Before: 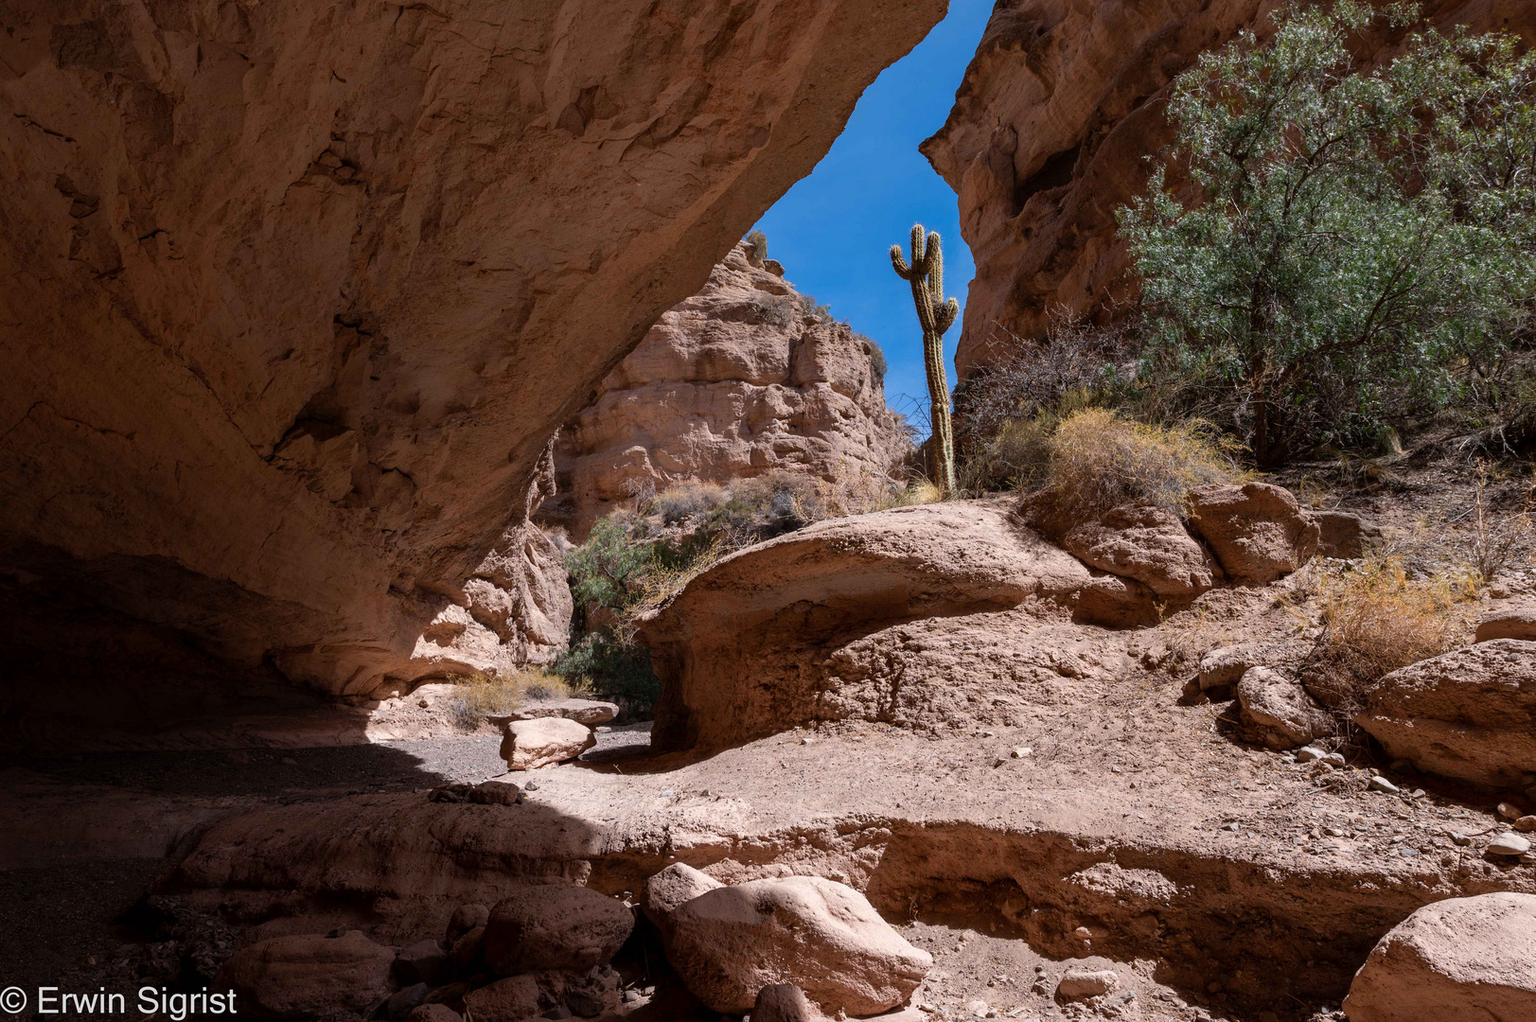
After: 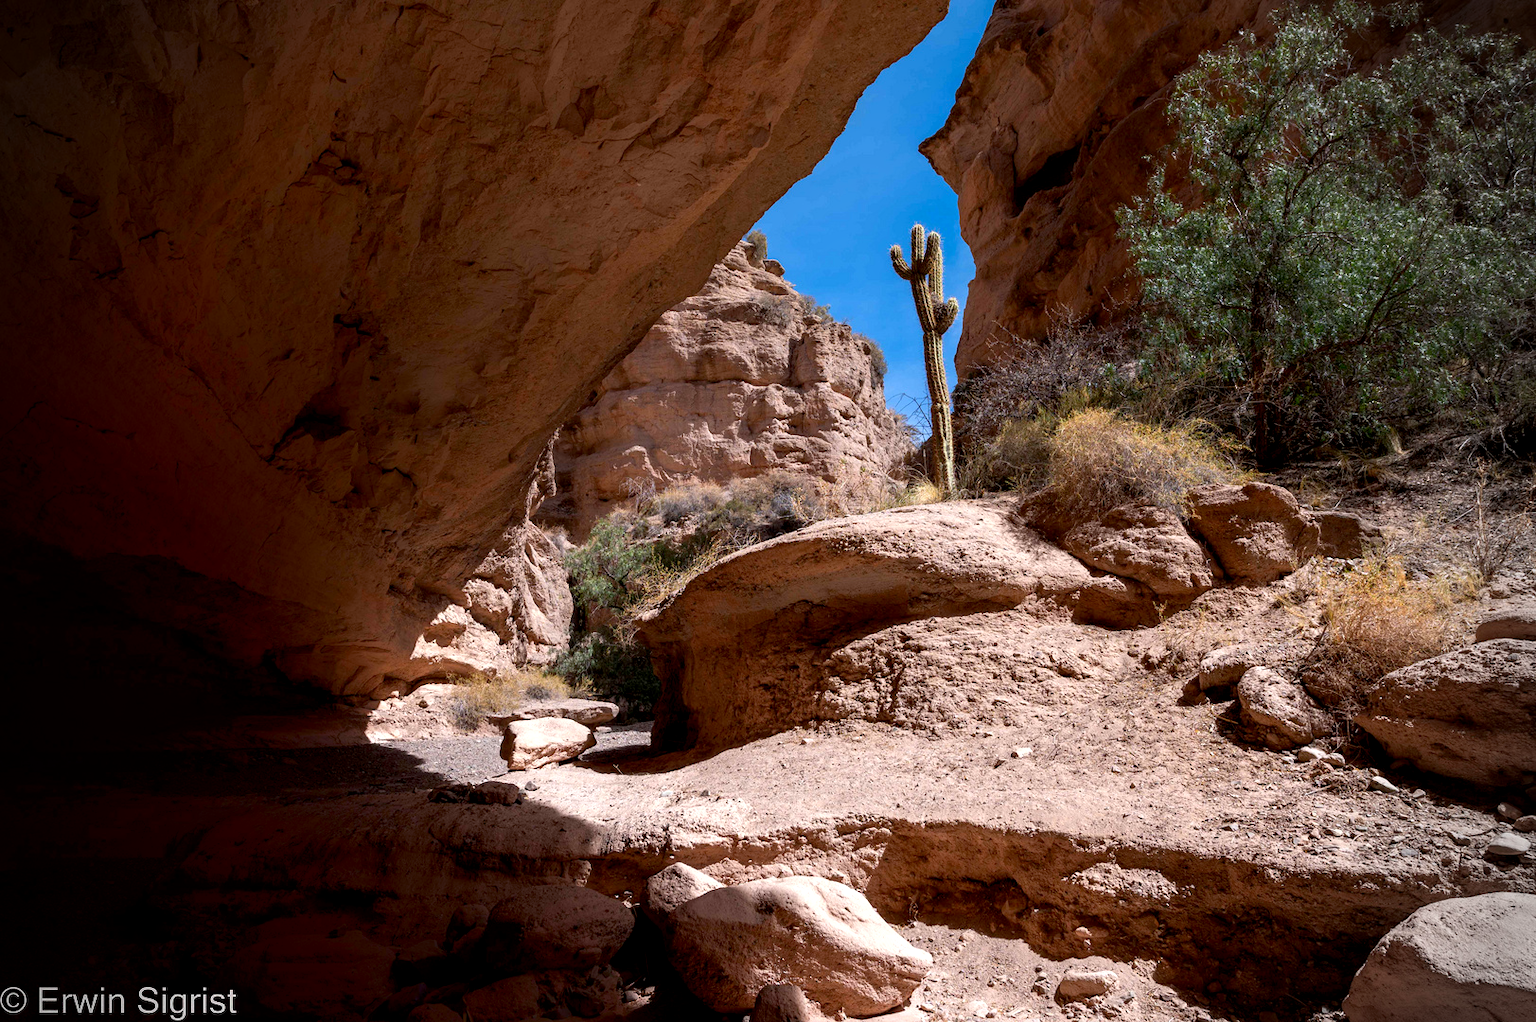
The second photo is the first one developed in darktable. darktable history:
vignetting: fall-off radius 31.2%
shadows and highlights: shadows -53.35, highlights 84.46, highlights color adjustment 39.09%, soften with gaussian
exposure: black level correction 0.005, exposure 0.412 EV, compensate highlight preservation false
